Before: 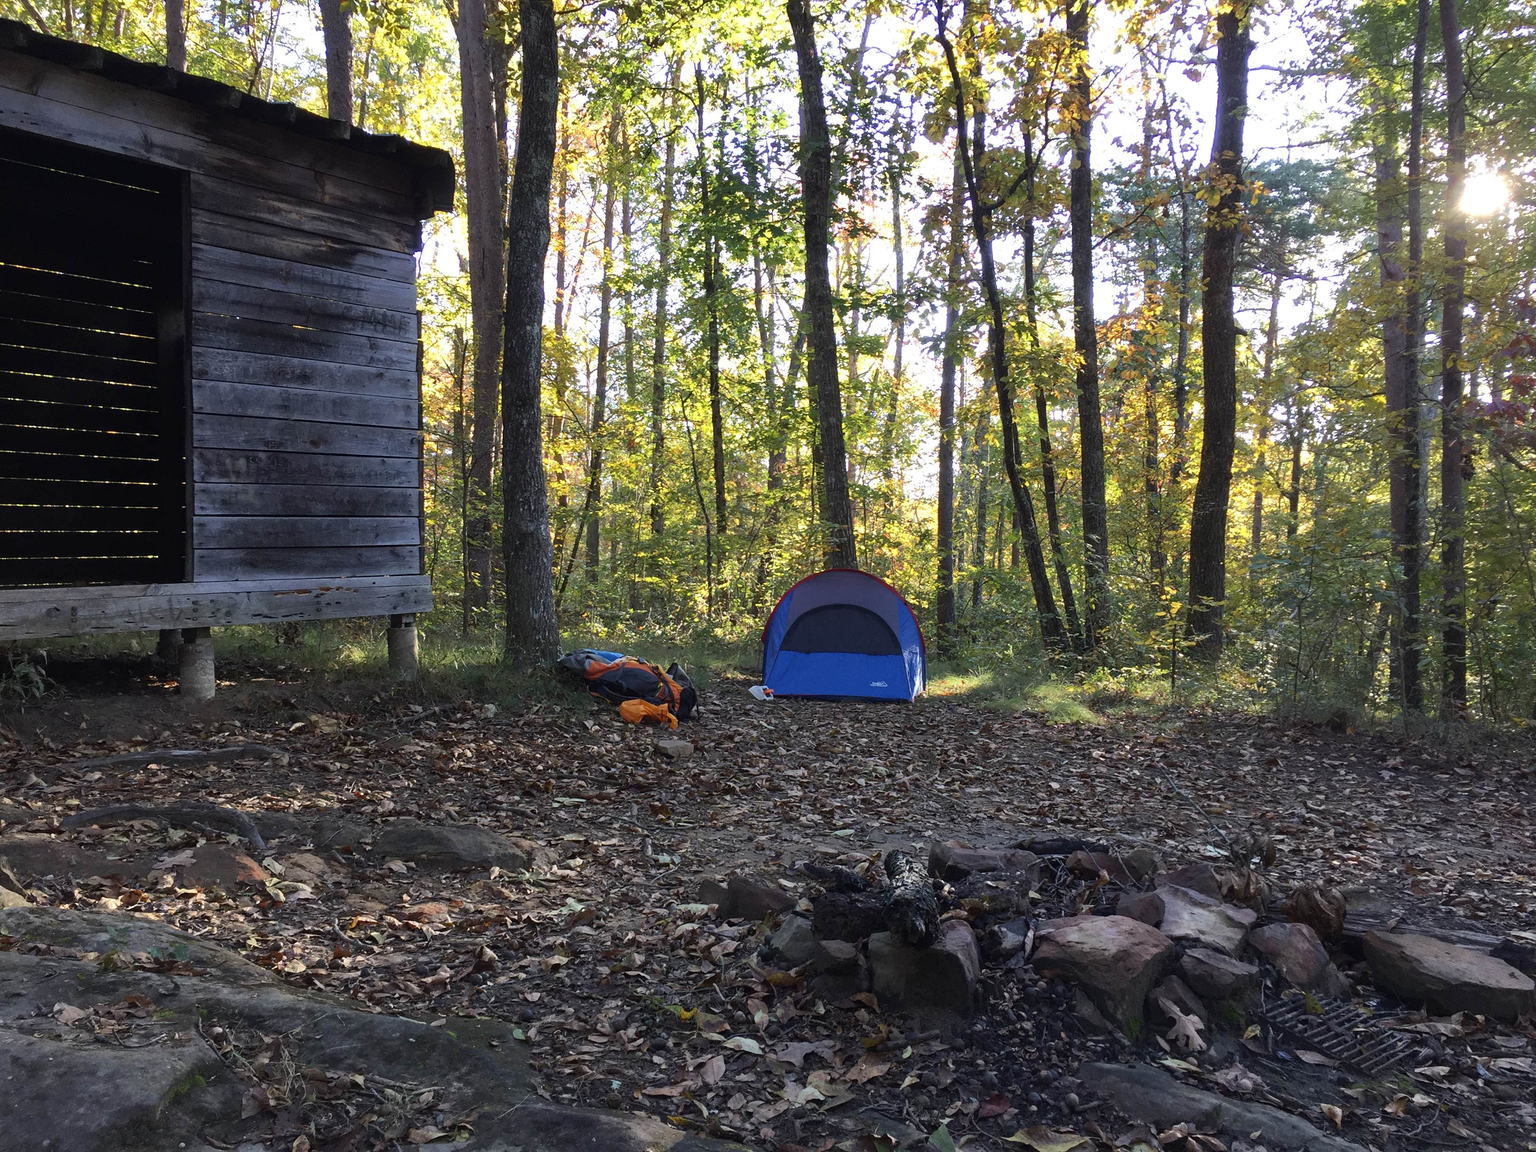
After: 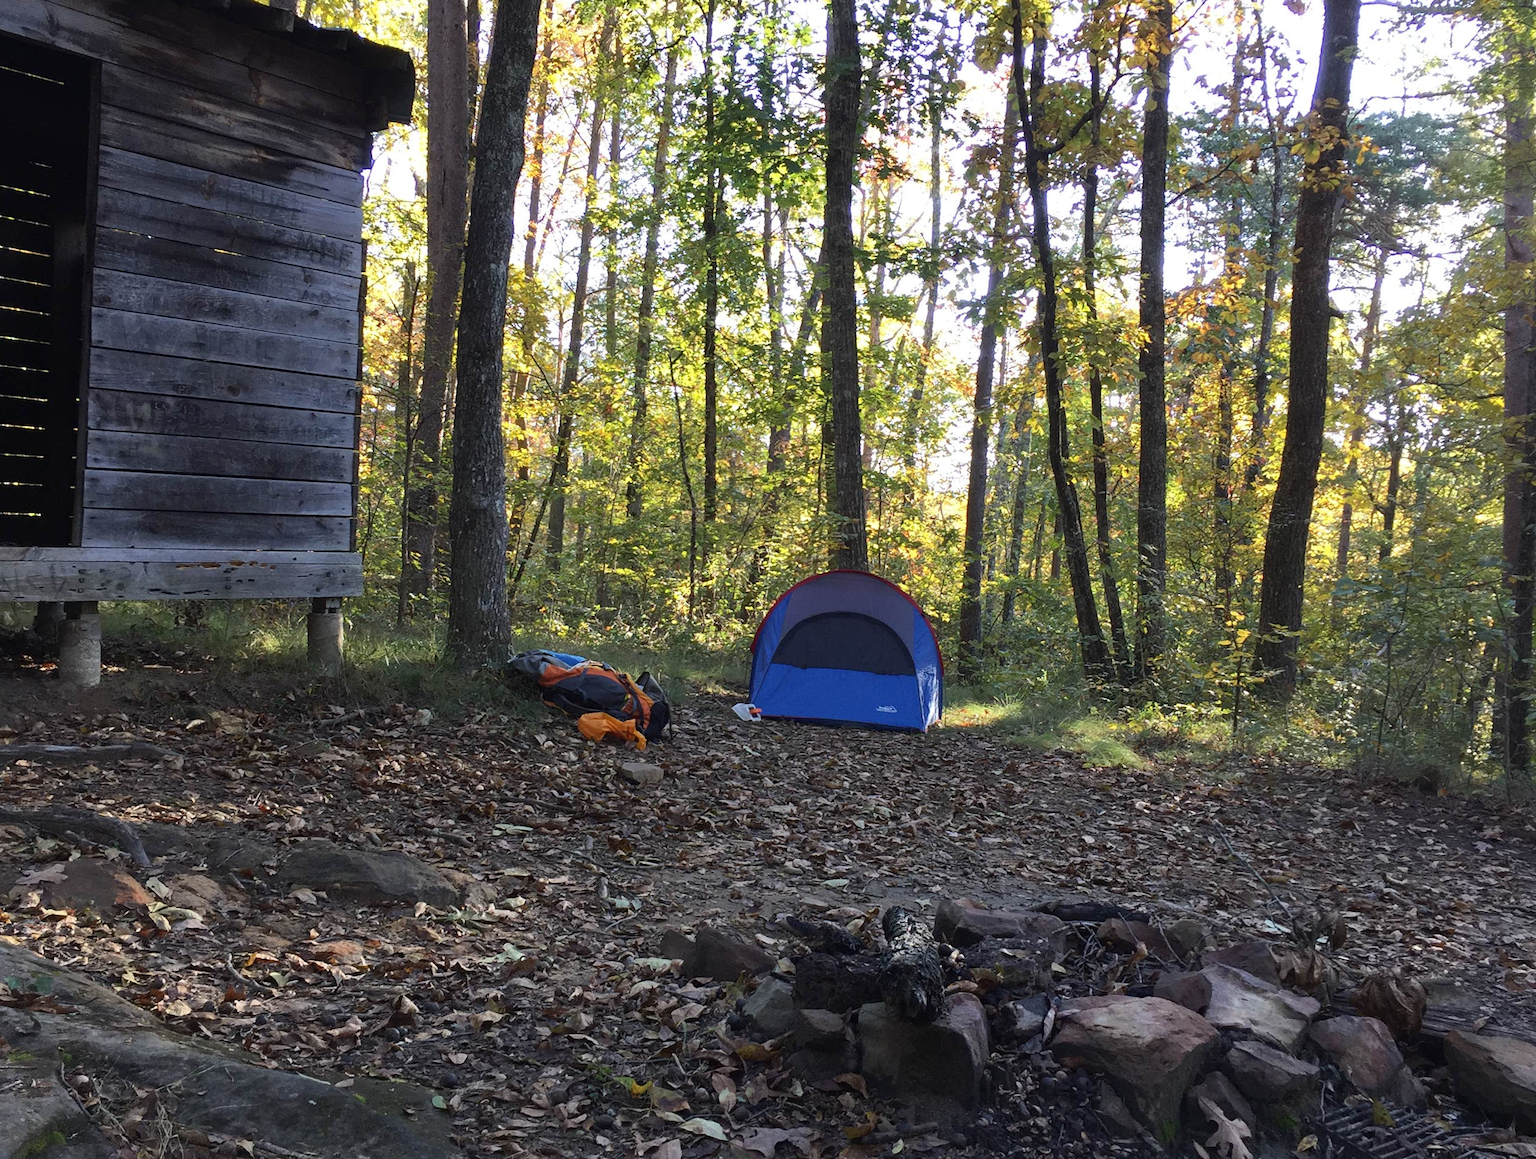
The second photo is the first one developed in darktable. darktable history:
crop and rotate: angle -2.9°, left 5.412%, top 5.213%, right 4.651%, bottom 4.268%
